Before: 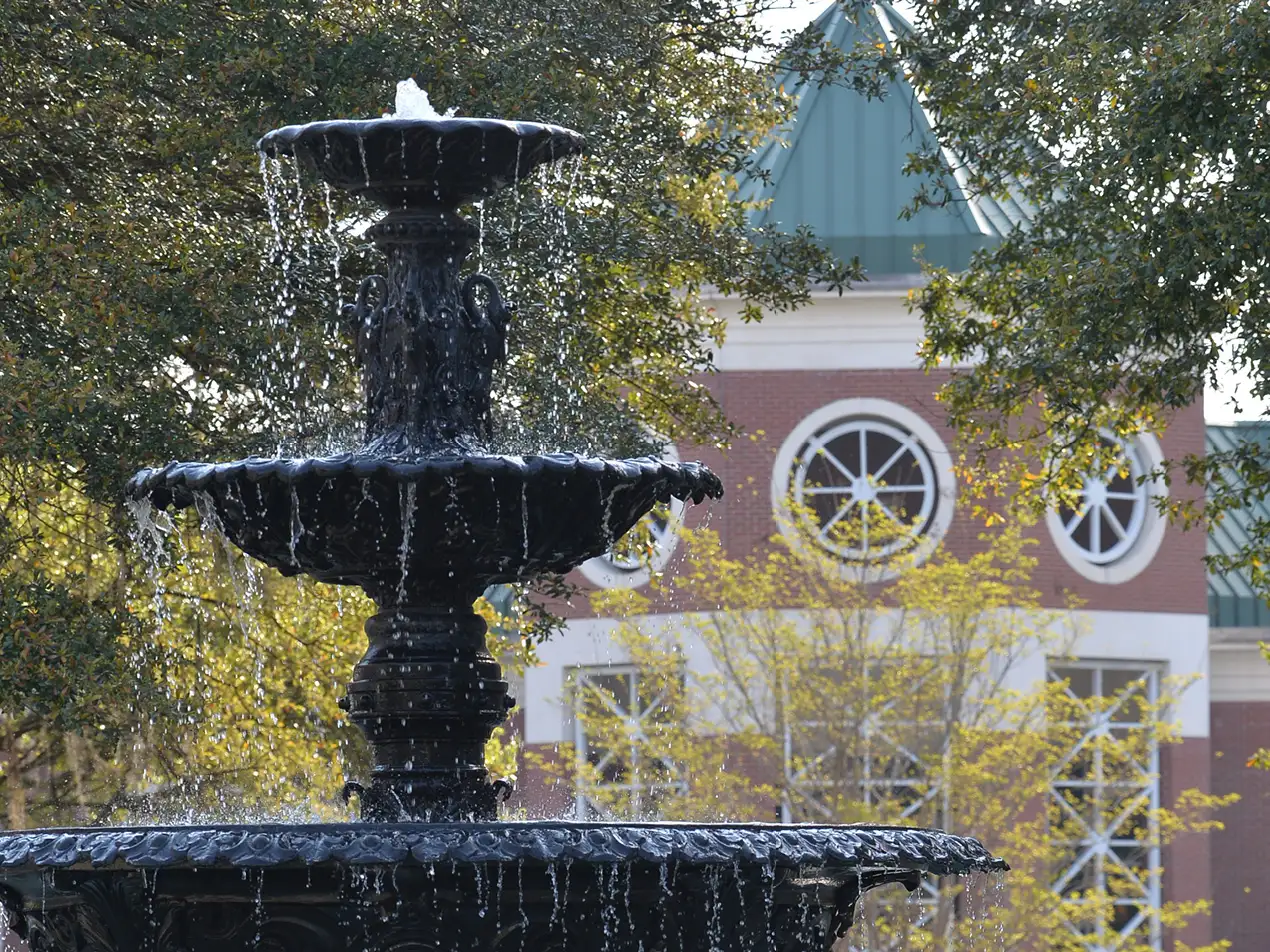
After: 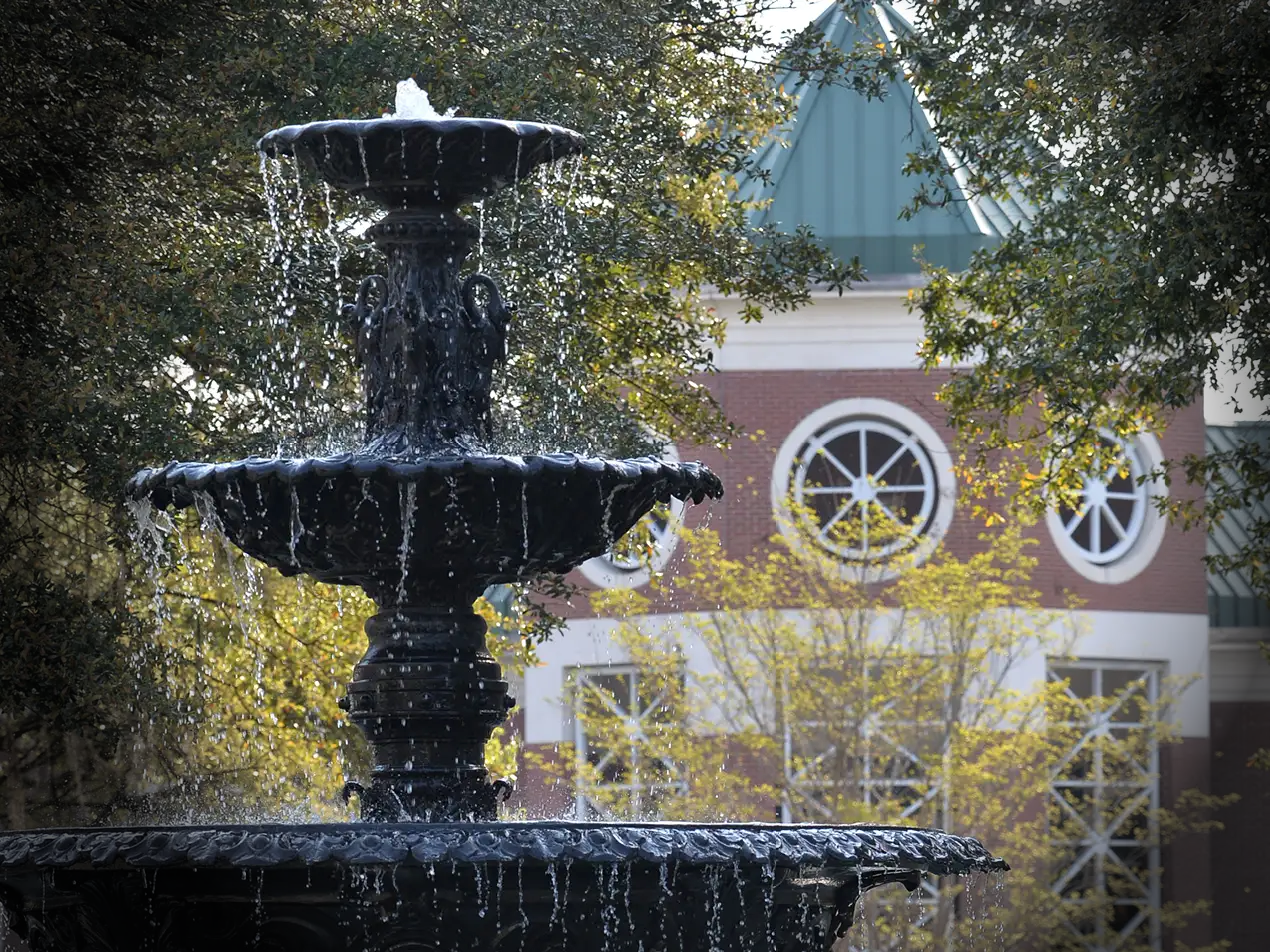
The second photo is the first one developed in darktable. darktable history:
local contrast: mode bilateral grid, contrast 20, coarseness 50, detail 120%, midtone range 0.2
vignetting: fall-off start 76.42%, fall-off radius 27.36%, brightness -0.872, center (0.037, -0.09), width/height ratio 0.971
